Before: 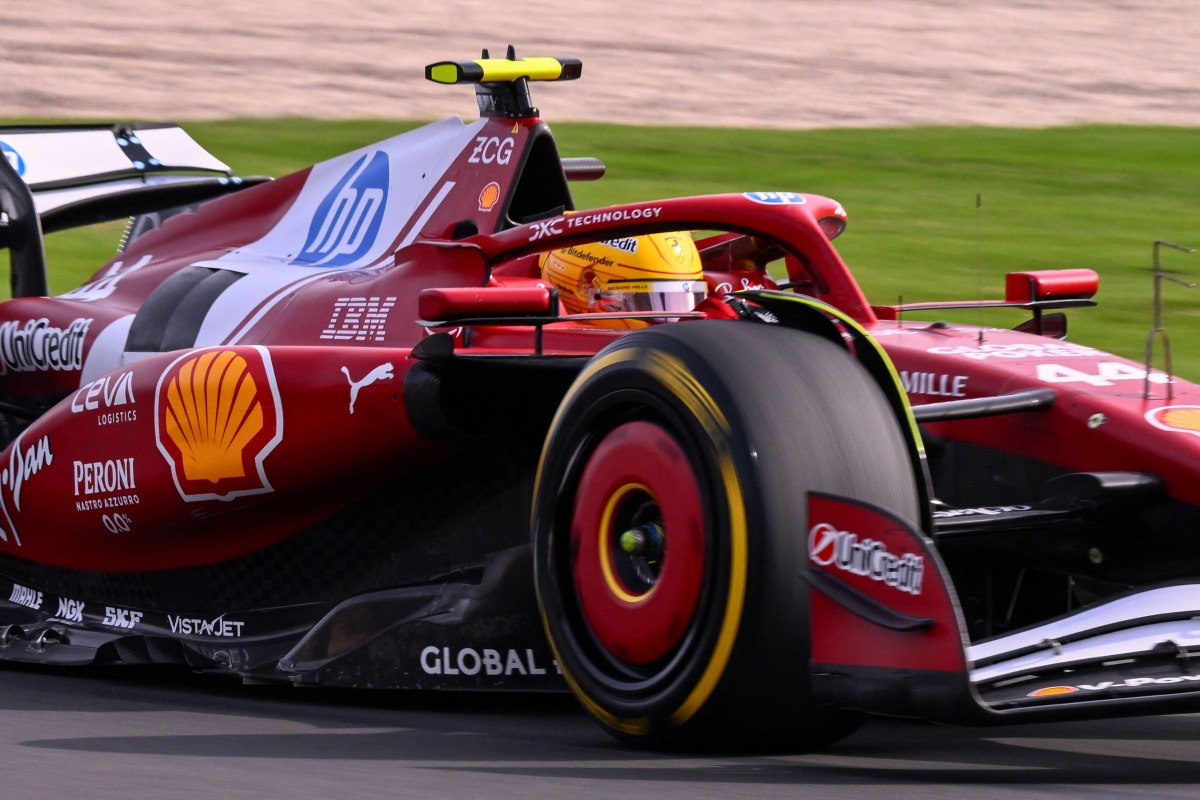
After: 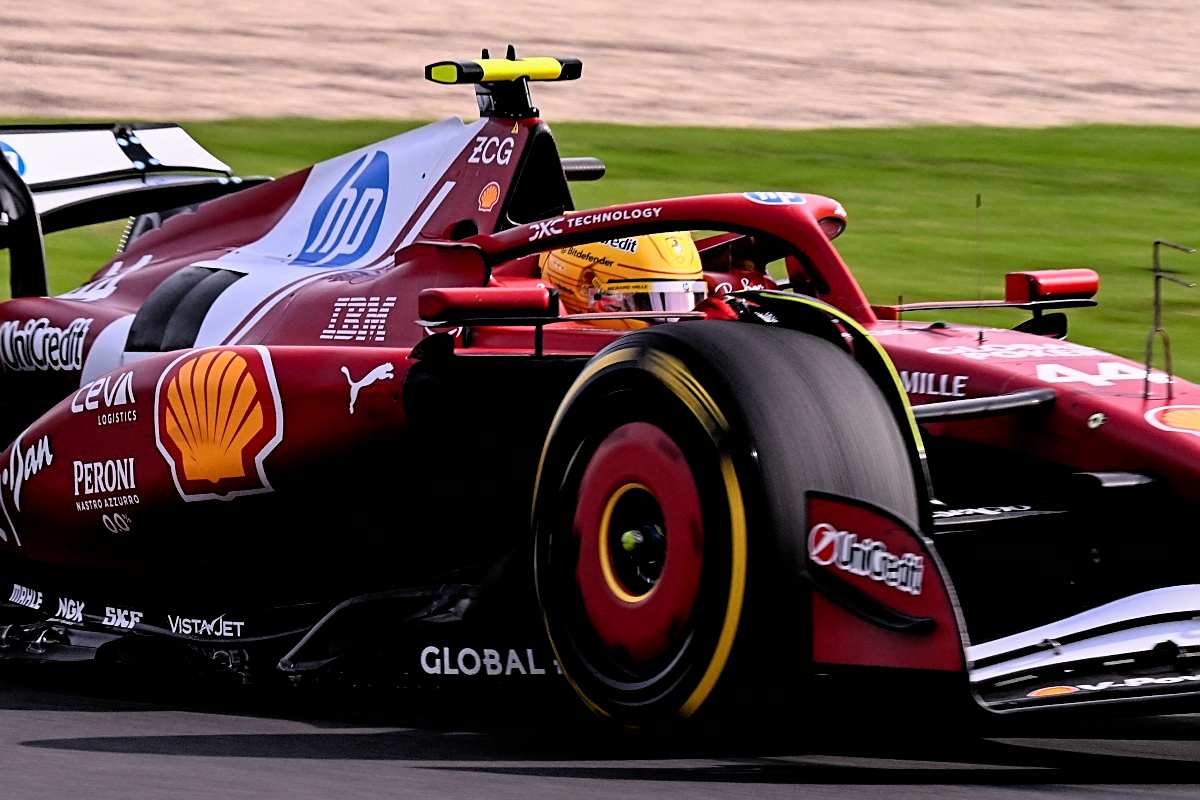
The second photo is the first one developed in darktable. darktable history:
sharpen: on, module defaults
haze removal: compatibility mode true, adaptive false
filmic rgb: black relative exposure -3.69 EV, white relative exposure 2.76 EV, dynamic range scaling -5.15%, hardness 3.04
